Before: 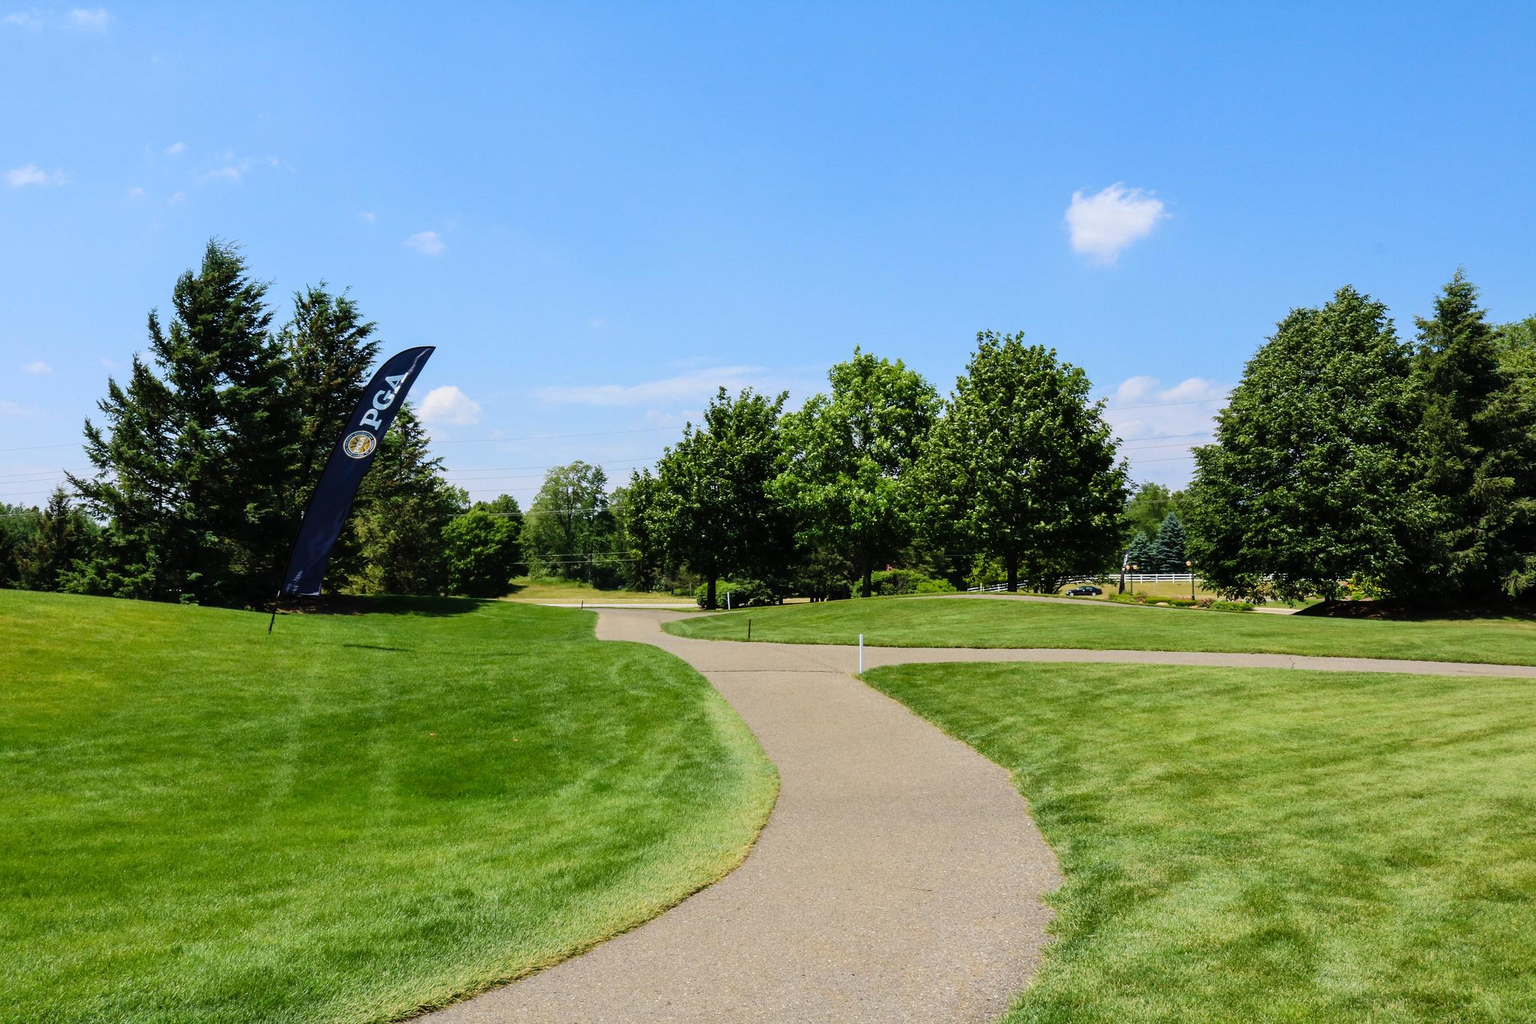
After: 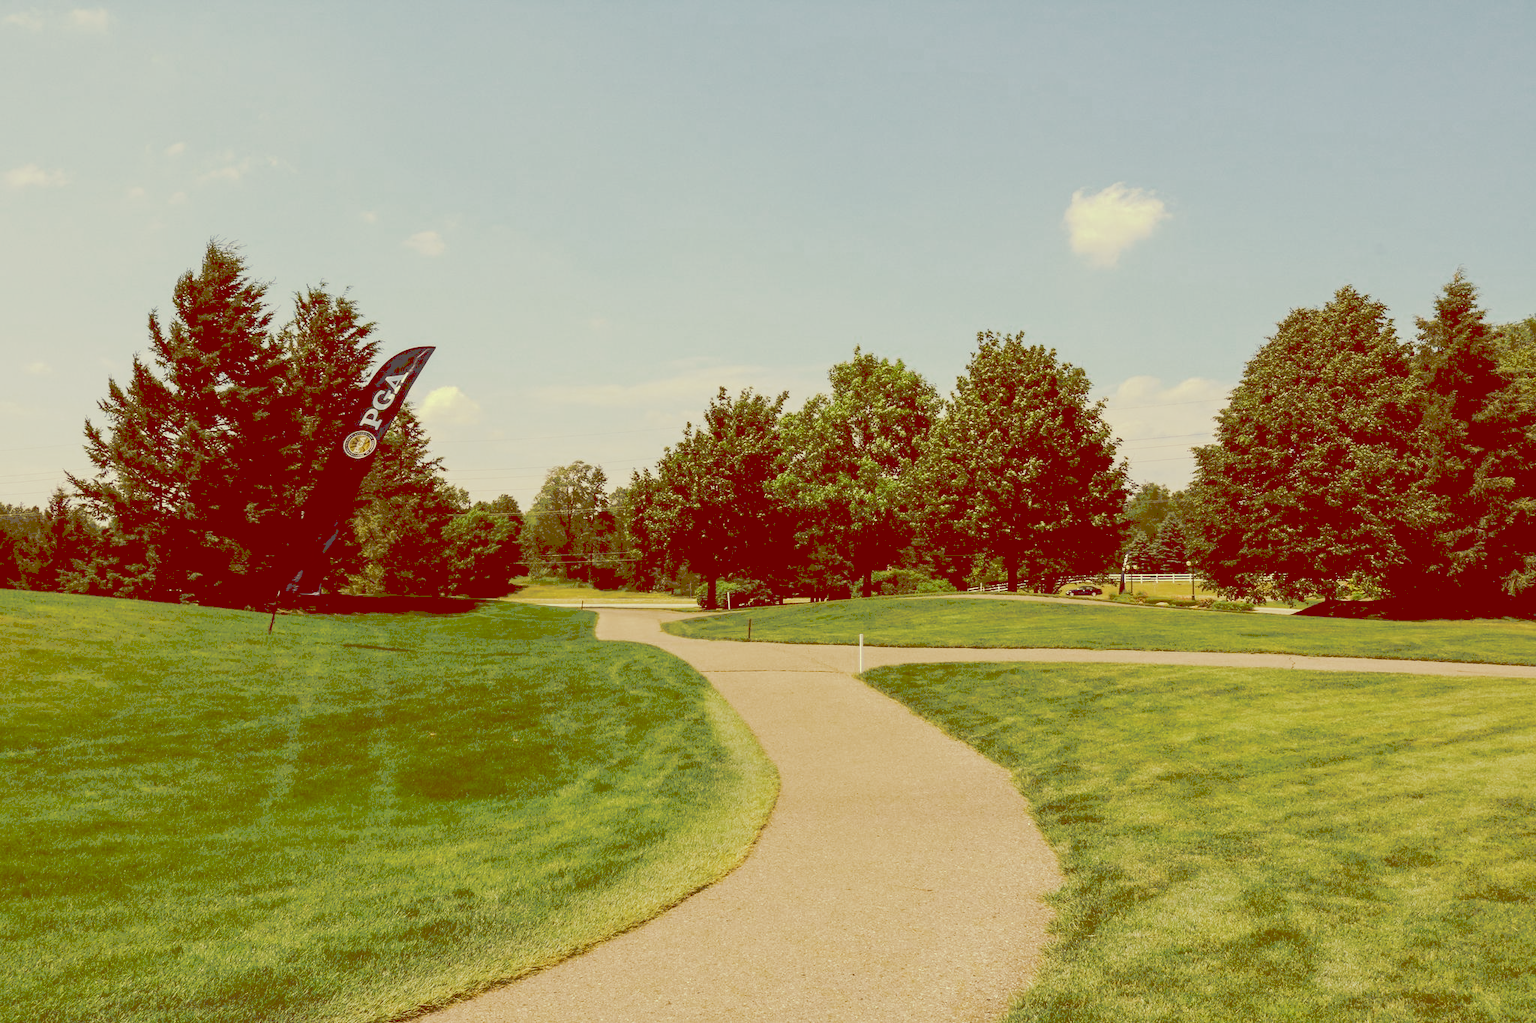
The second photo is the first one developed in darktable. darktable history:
tone curve: curves: ch0 [(0, 0) (0.003, 0.318) (0.011, 0.318) (0.025, 0.318) (0.044, 0.32) (0.069, 0.321) (0.1, 0.322) (0.136, 0.324) (0.177, 0.327) (0.224, 0.332) (0.277, 0.352) (0.335, 0.397) (0.399, 0.458) (0.468, 0.539) (0.543, 0.617) (0.623, 0.689) (0.709, 0.752) (0.801, 0.819) (0.898, 0.871) (1, 1)], preserve colors none
color look up table: target L [97.88, 86.44, 78.21, 78.67, 77.06, 64.81, 56.89, 48.34, 50.21, 39.14, 33.38, 13.99, 82.71, 84.06, 73.93, 76.78, 69.69, 64.44, 56.85, 63.23, 57.93, 49.68, 45.64, 42.71, 33.94, 31.43, 25.65, 11.24, 99.74, 85.4, 74.91, 81.48, 65.81, 87.07, 73.02, 48.77, 76.17, 49.45, 49.57, 33.22, 14.91, 29.94, 12.53, 12.7, 11.32, 66.12, 46.91, 46.54, 32.06], target a [-22.87, -27.62, -40.54, -41.28, -12.08, -7.44, -27.85, -34.91, -13.27, -14.29, -10.18, 37.8, 1.06, 1.776, 17.02, 17.72, 39.27, 46.37, 11.98, 21.9, 42.54, 33.69, 13.25, 43.54, 15.01, 28.5, 26.8, 47.84, -5.241, 11.82, 3.589, 6.832, 7.57, 8.91, 12.28, 8.27, 15.27, 44.61, 14.54, 23.37, 41.67, 24.71, 50.34, 50.67, 48, -31.35, -12.04, -8.613, -0.772], target b [50.12, 54.81, 35.7, 50.05, 31.89, 37.55, 37.32, 82.75, 21.59, 67.04, 57.04, 23.8, 64.86, 32.76, 51.83, 36.32, 31.24, 48.57, 97.42, 28.22, 99.32, 84.88, 78.16, 73.2, 58, 53.73, 43.91, 19.06, 33.83, 19.81, 4.358, 17.31, 24.14, 16.24, -4.728, 23.97, -1.582, 16.23, 15.49, 20.44, 25.36, -13.55, 21.27, 21.47, 19.16, 11.2, 10.91, -5.874, 54.68], num patches 49
